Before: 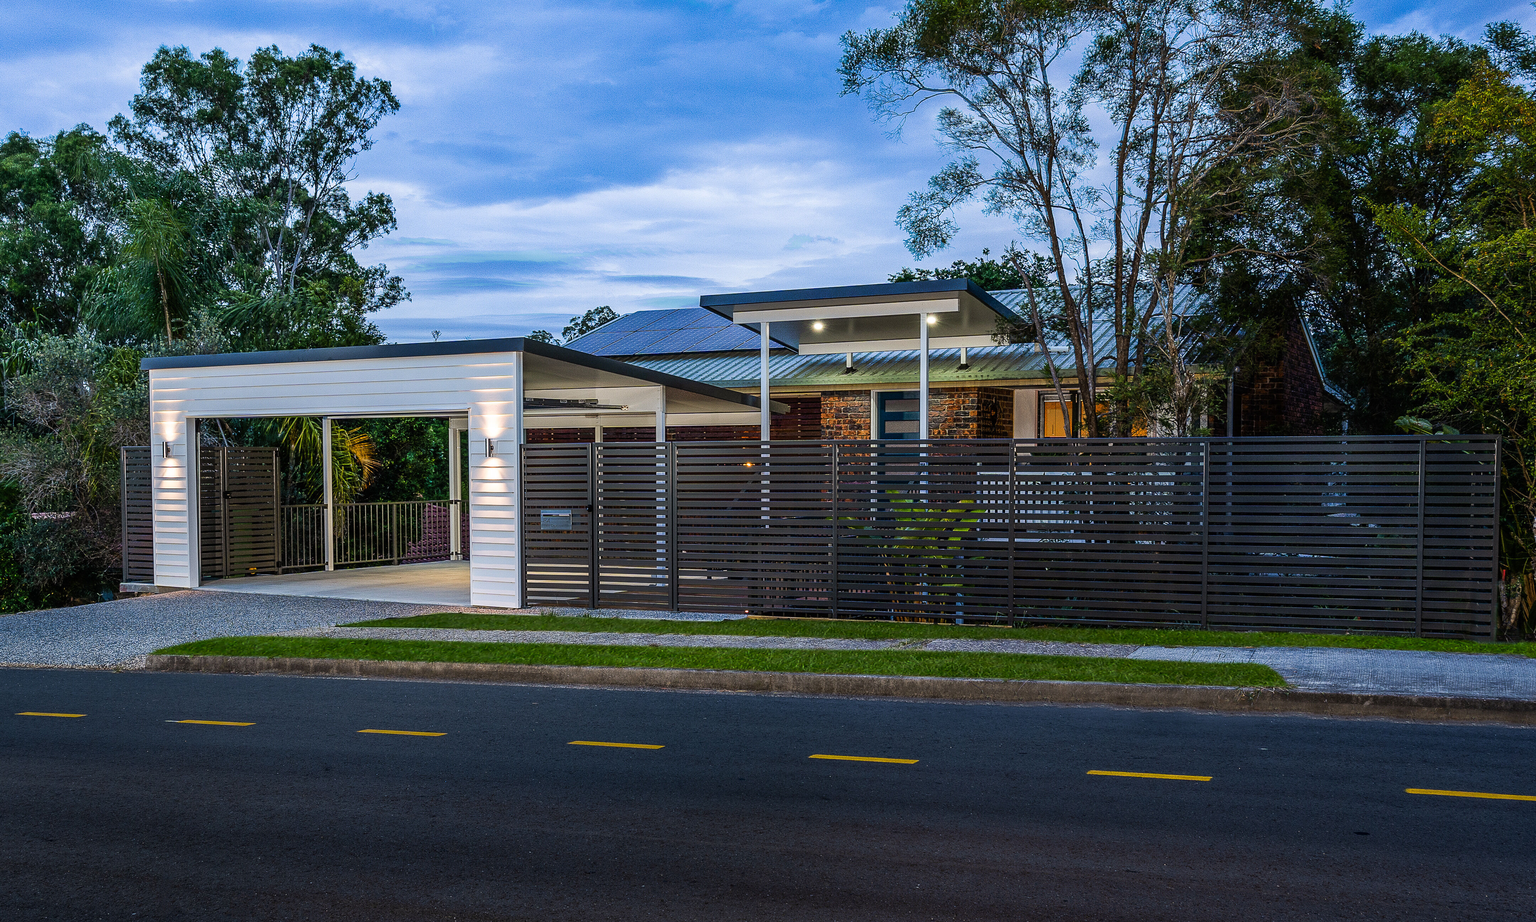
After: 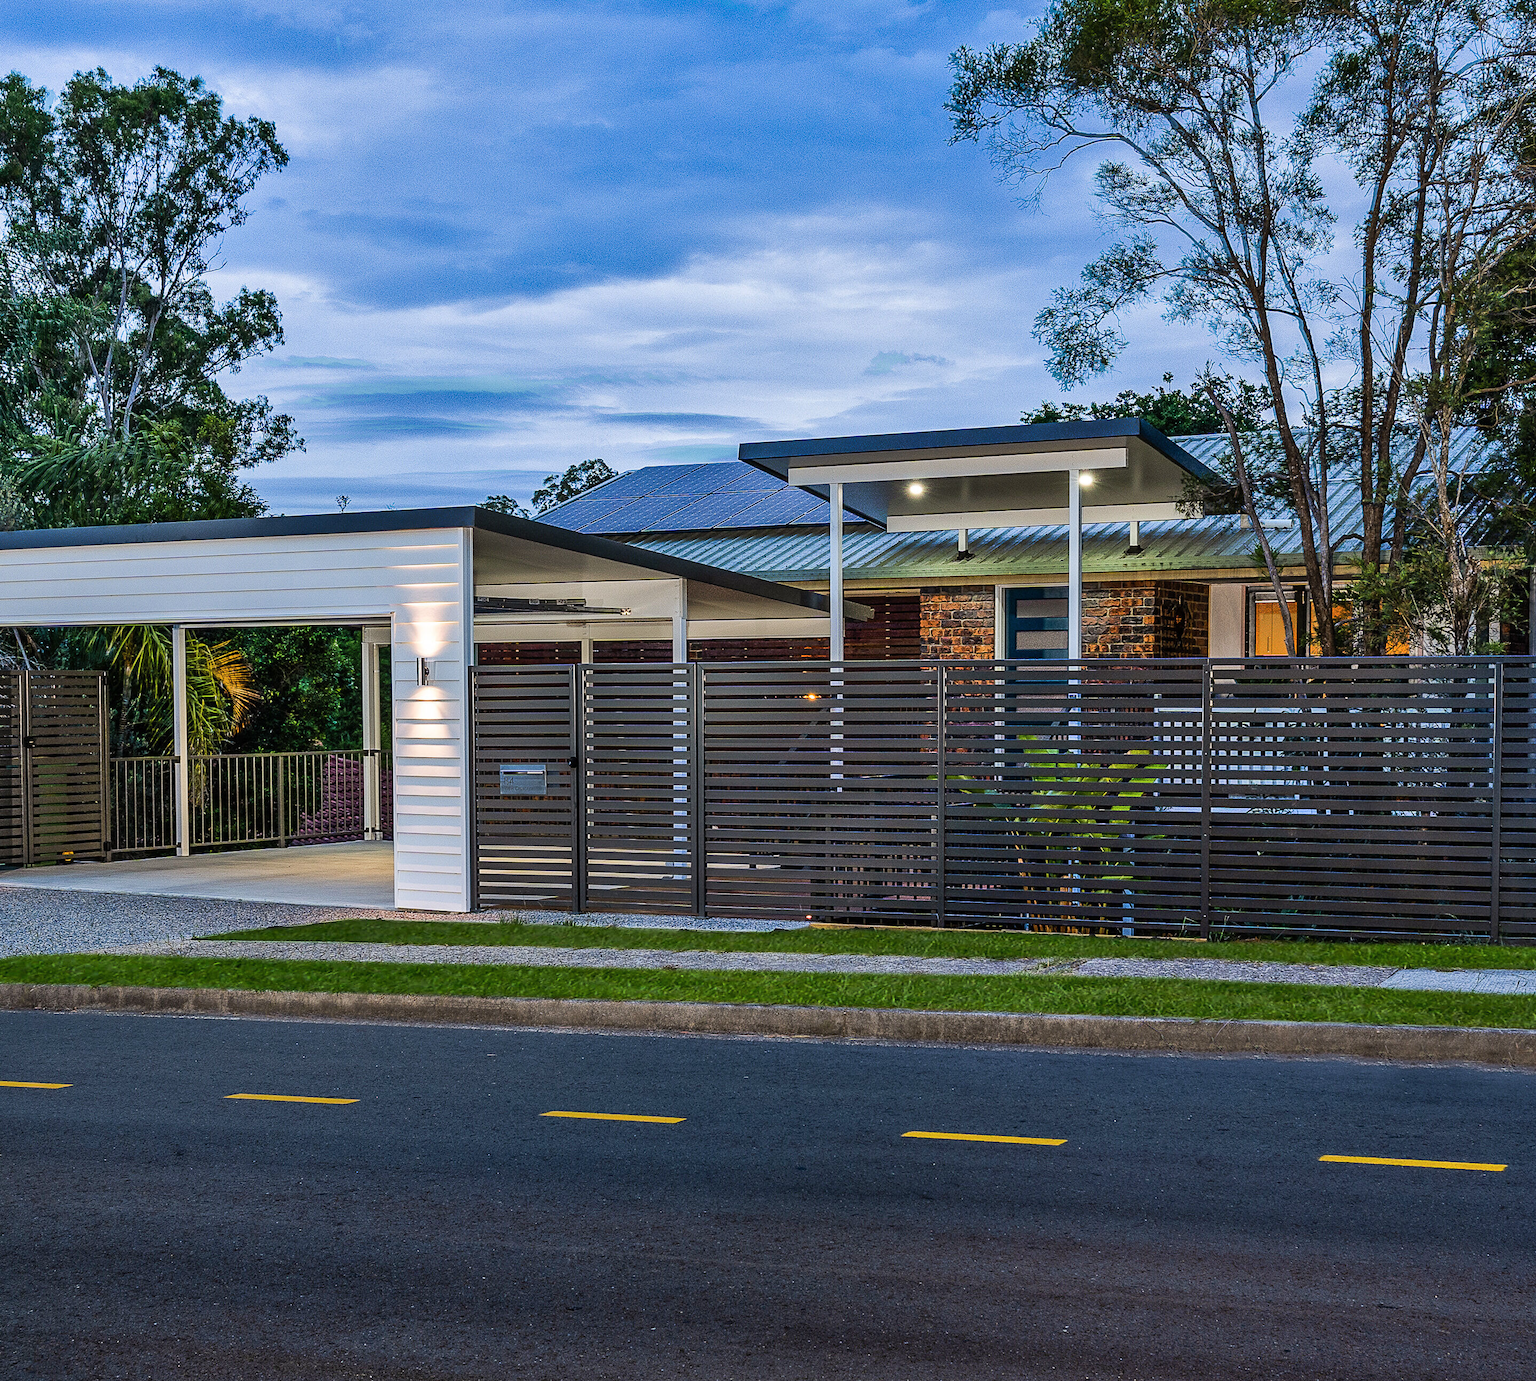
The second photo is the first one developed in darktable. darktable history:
crop and rotate: left 13.537%, right 19.796%
shadows and highlights: soften with gaussian
